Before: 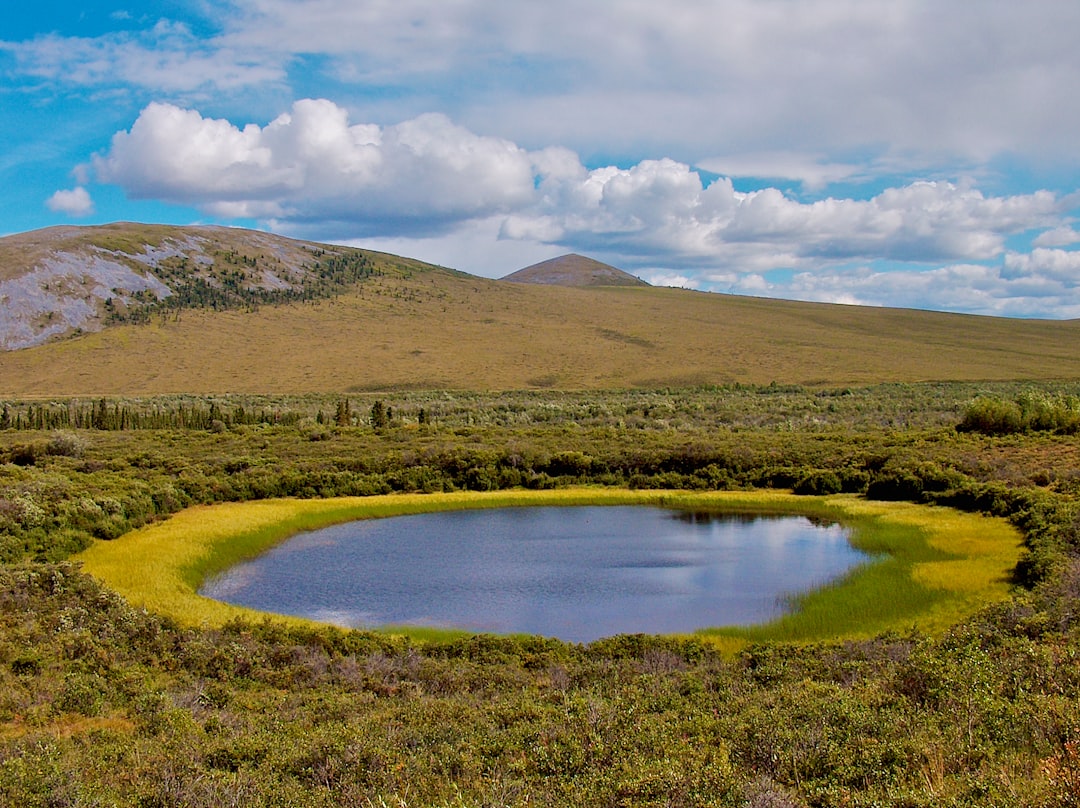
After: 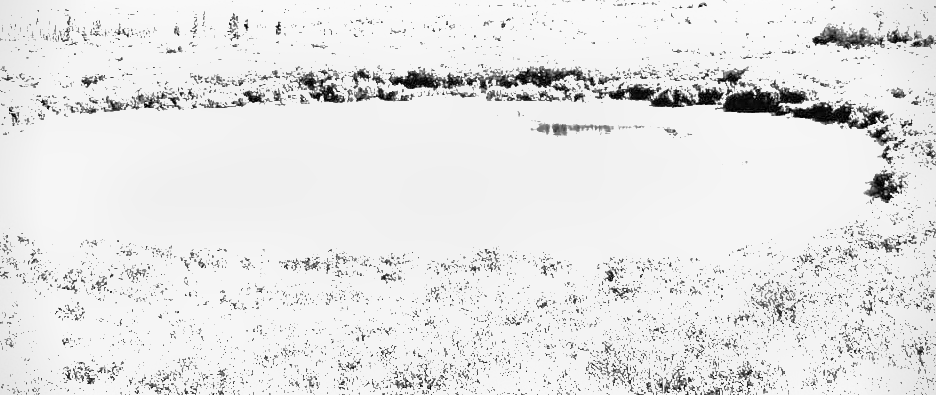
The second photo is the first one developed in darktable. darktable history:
crop and rotate: left 13.306%, top 48.129%, bottom 2.928%
white balance: red 8, blue 8
monochrome: on, module defaults
vignetting: fall-off start 91.19%
shadows and highlights: on, module defaults
